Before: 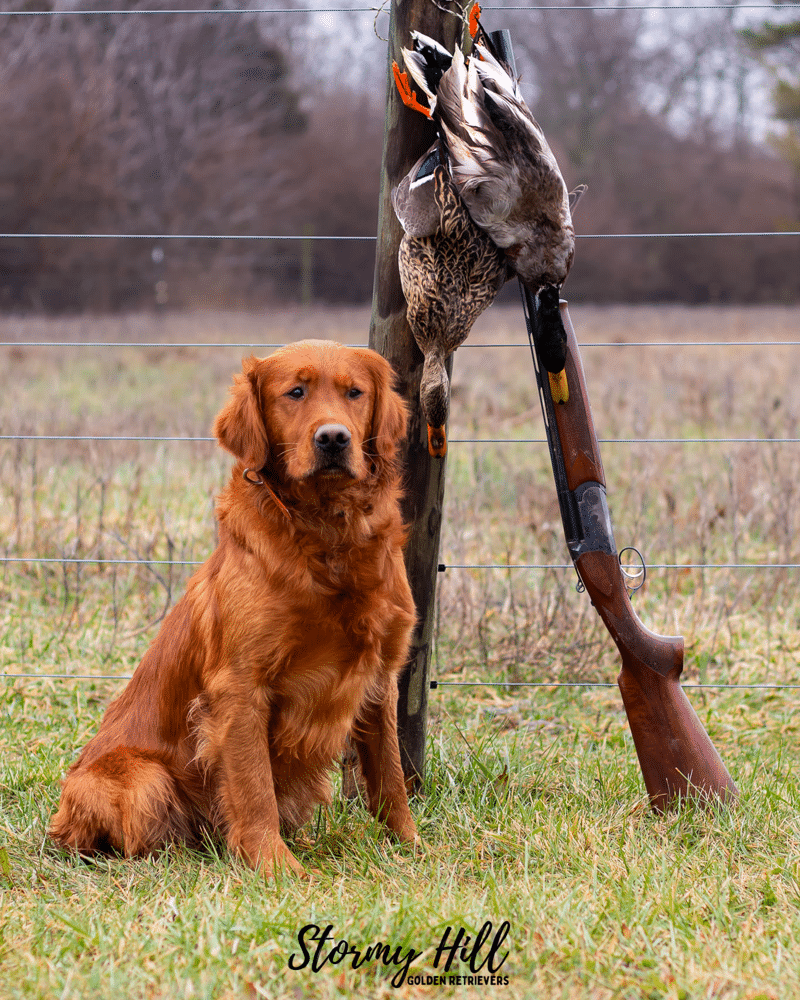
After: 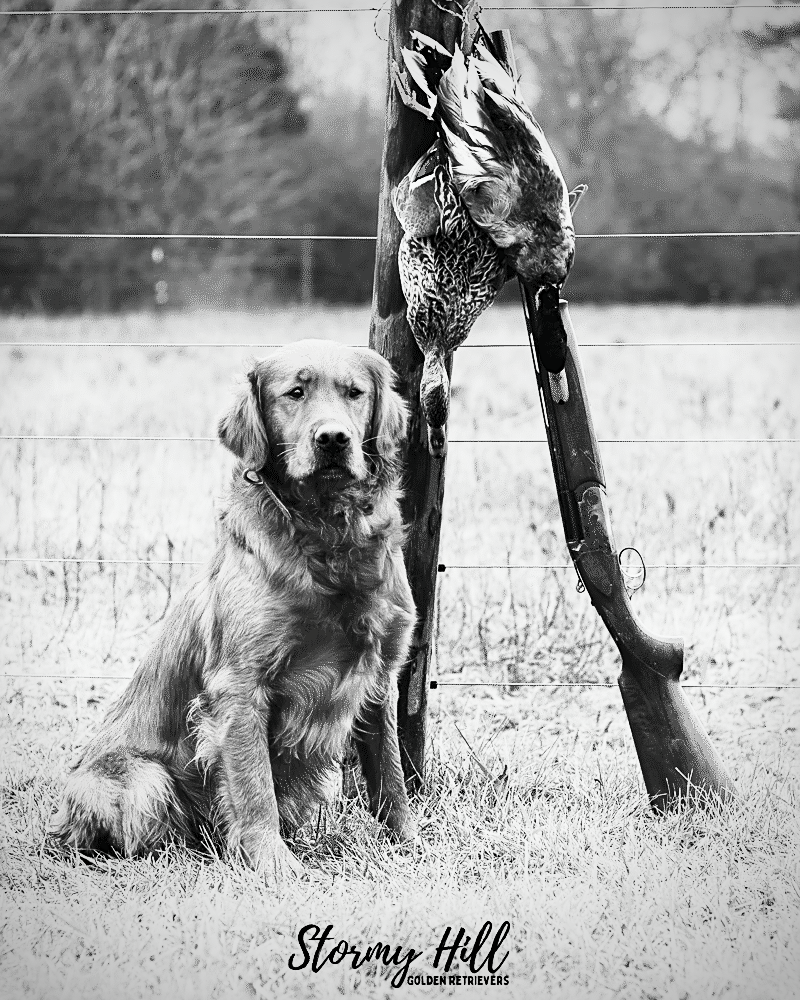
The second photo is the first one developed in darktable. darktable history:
sharpen: on, module defaults
contrast brightness saturation: contrast 0.518, brightness 0.464, saturation -0.991
tone curve: curves: ch0 [(0, 0) (0.105, 0.068) (0.181, 0.14) (0.28, 0.259) (0.384, 0.404) (0.485, 0.531) (0.638, 0.681) (0.87, 0.883) (1, 0.977)]; ch1 [(0, 0) (0.161, 0.092) (0.35, 0.33) (0.379, 0.401) (0.456, 0.469) (0.501, 0.499) (0.516, 0.524) (0.562, 0.569) (0.635, 0.646) (1, 1)]; ch2 [(0, 0) (0.371, 0.362) (0.437, 0.437) (0.5, 0.5) (0.53, 0.524) (0.56, 0.561) (0.622, 0.606) (1, 1)], color space Lab, independent channels, preserve colors none
vignetting: fall-off start 71.87%
color zones: curves: ch0 [(0.006, 0.385) (0.143, 0.563) (0.243, 0.321) (0.352, 0.464) (0.516, 0.456) (0.625, 0.5) (0.75, 0.5) (0.875, 0.5)]; ch1 [(0, 0.5) (0.134, 0.504) (0.246, 0.463) (0.421, 0.515) (0.5, 0.56) (0.625, 0.5) (0.75, 0.5) (0.875, 0.5)]; ch2 [(0, 0.5) (0.131, 0.426) (0.307, 0.289) (0.38, 0.188) (0.513, 0.216) (0.625, 0.548) (0.75, 0.468) (0.838, 0.396) (0.971, 0.311)]
